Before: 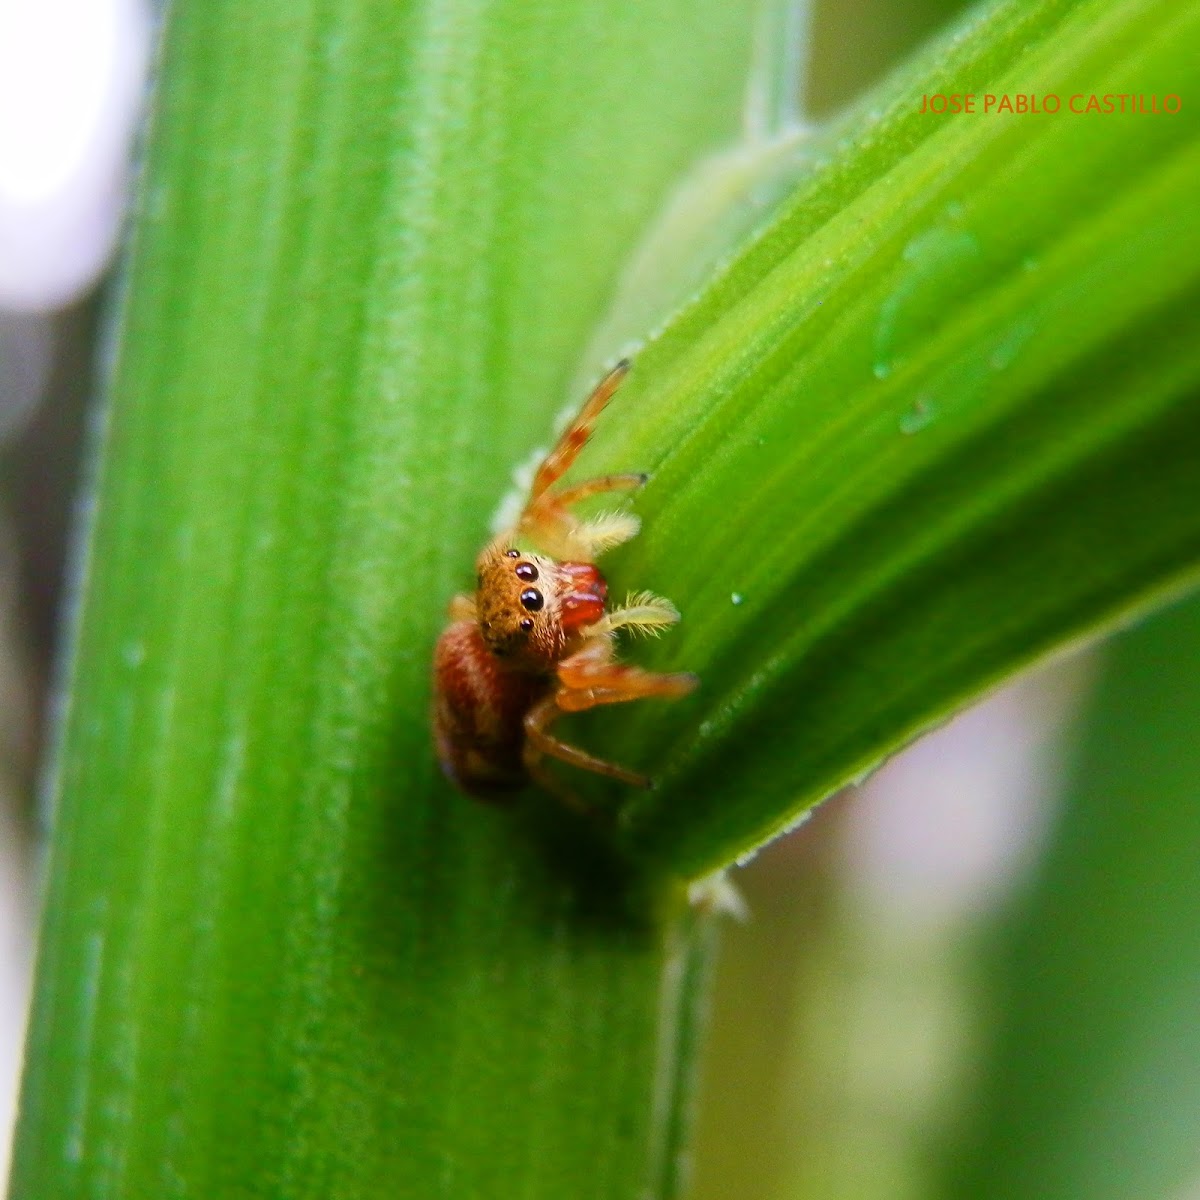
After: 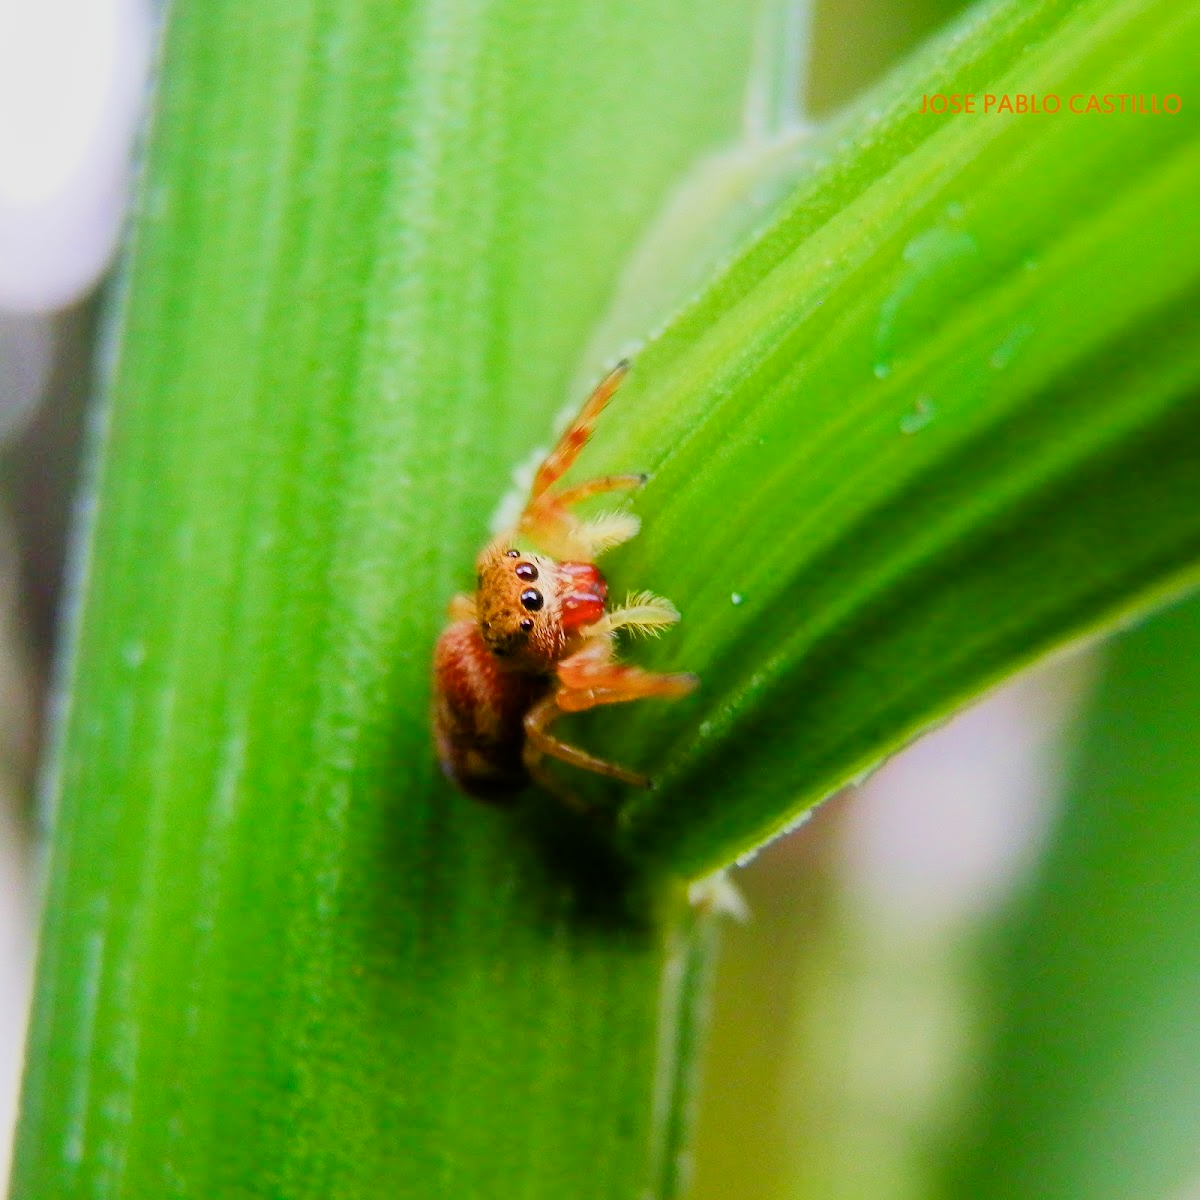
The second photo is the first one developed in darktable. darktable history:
filmic rgb: black relative exposure -7.65 EV, white relative exposure 4.56 EV, hardness 3.61
color contrast: green-magenta contrast 1.1, blue-yellow contrast 1.1, unbound 0
exposure: exposure 0.6 EV, compensate highlight preservation false
